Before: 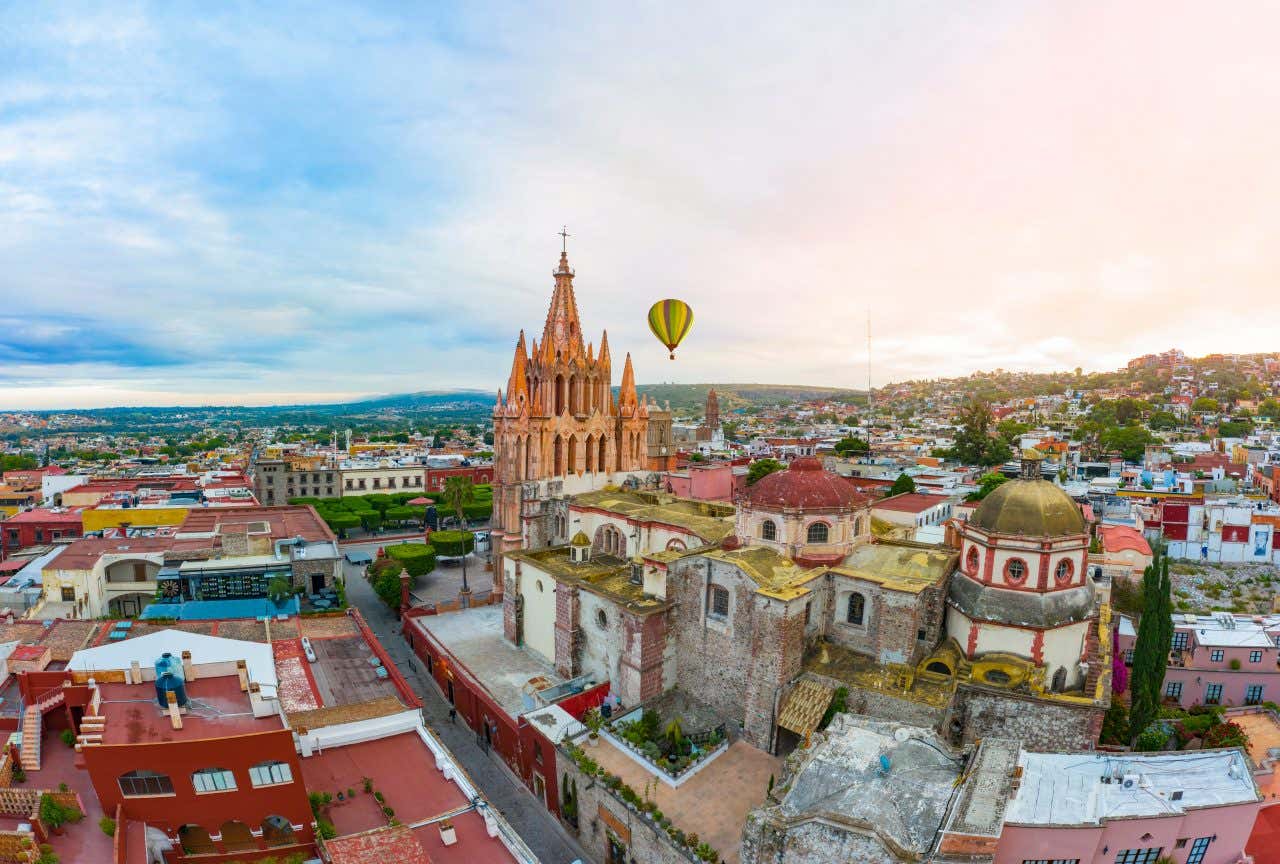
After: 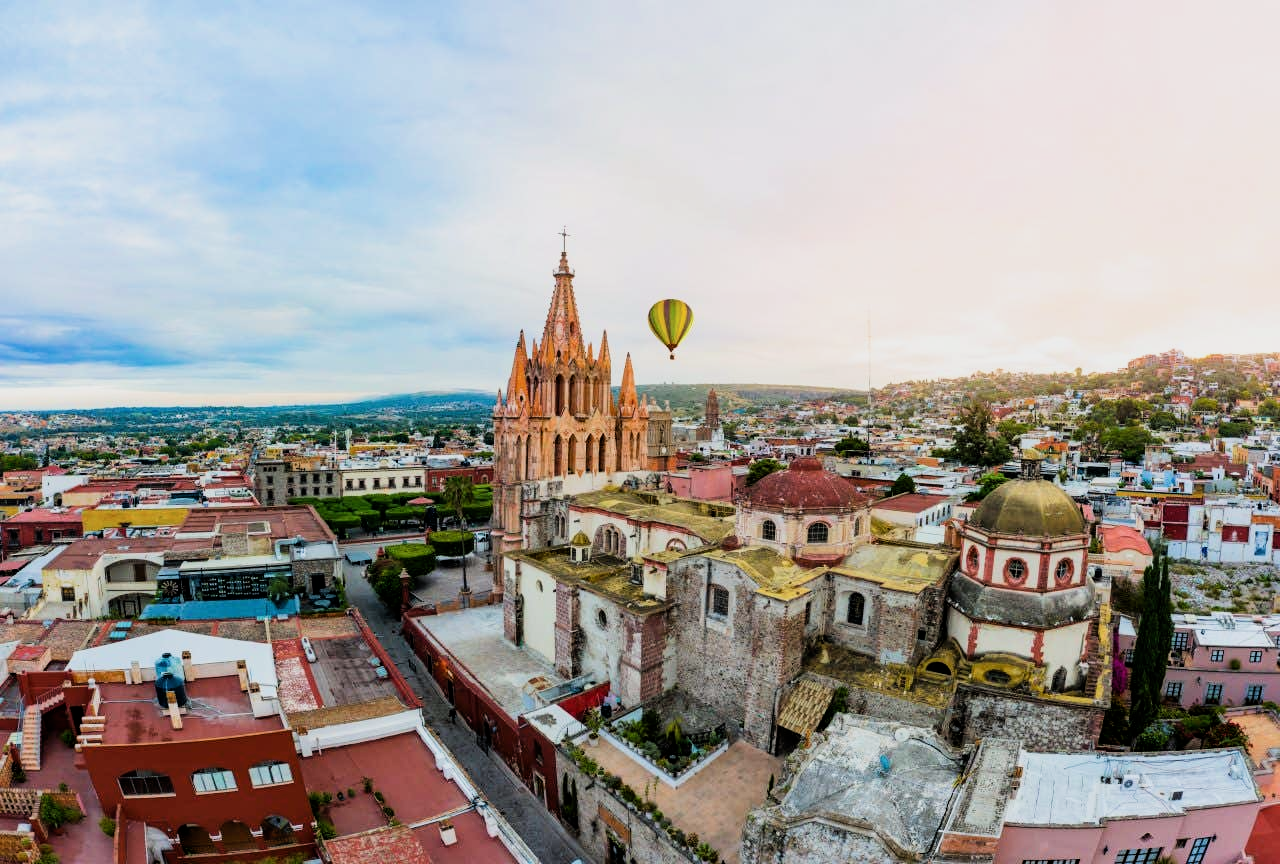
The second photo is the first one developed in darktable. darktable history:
filmic rgb: black relative exposure -5.06 EV, white relative exposure 3.5 EV, threshold 5.95 EV, hardness 3.17, contrast 1.393, highlights saturation mix -29.26%, enable highlight reconstruction true
